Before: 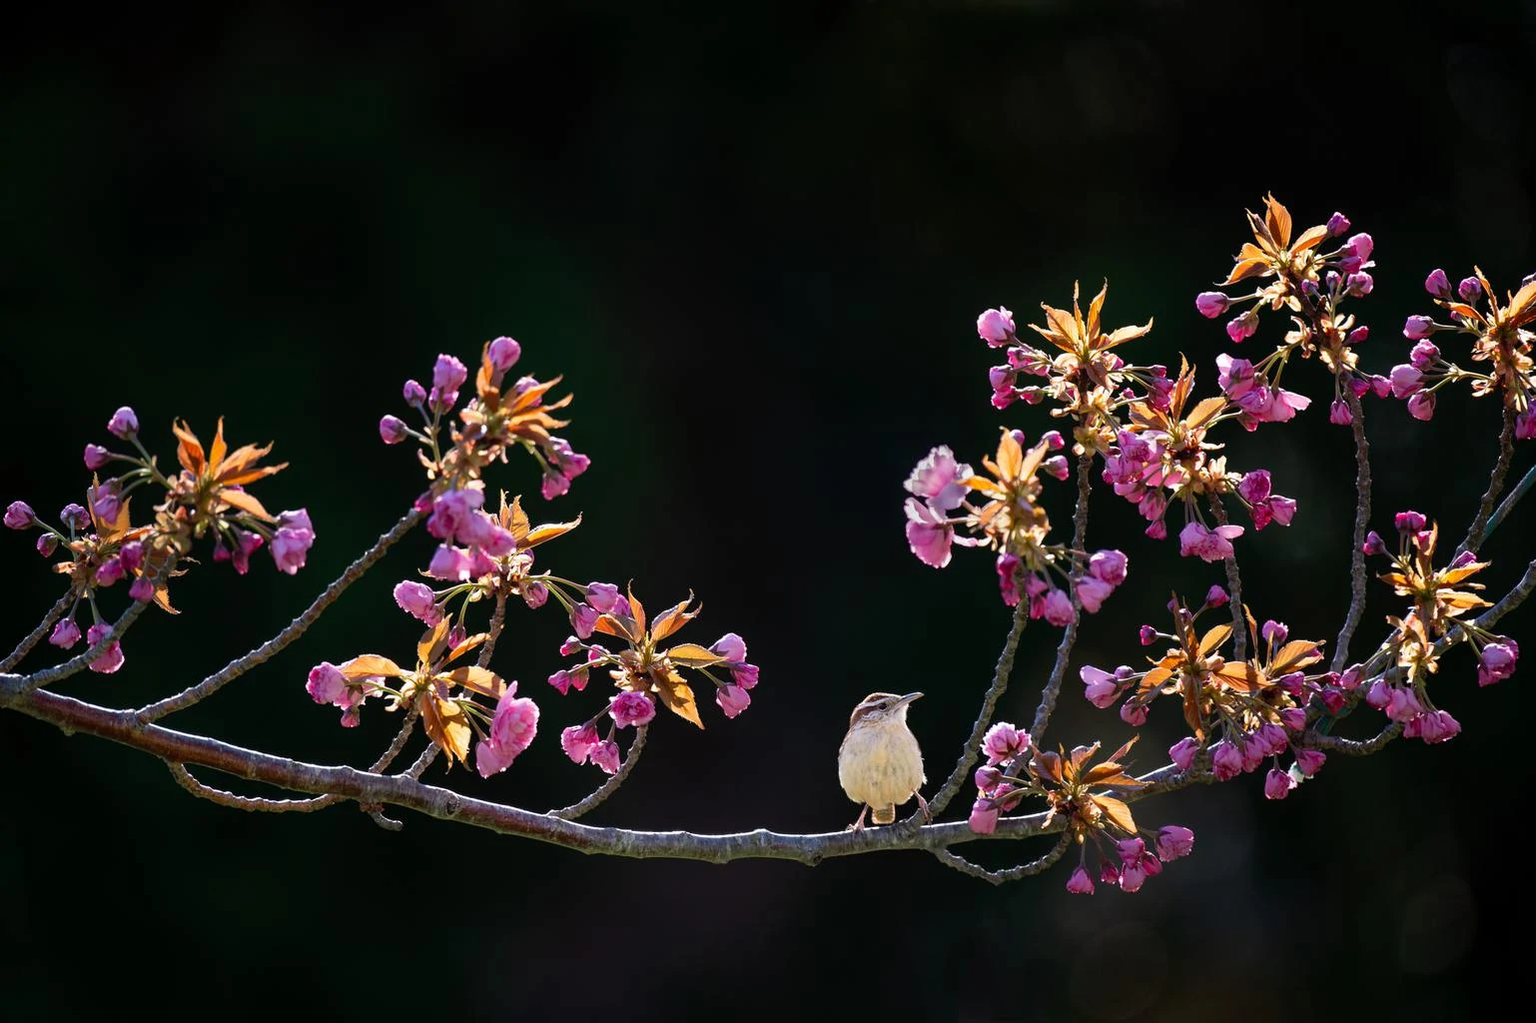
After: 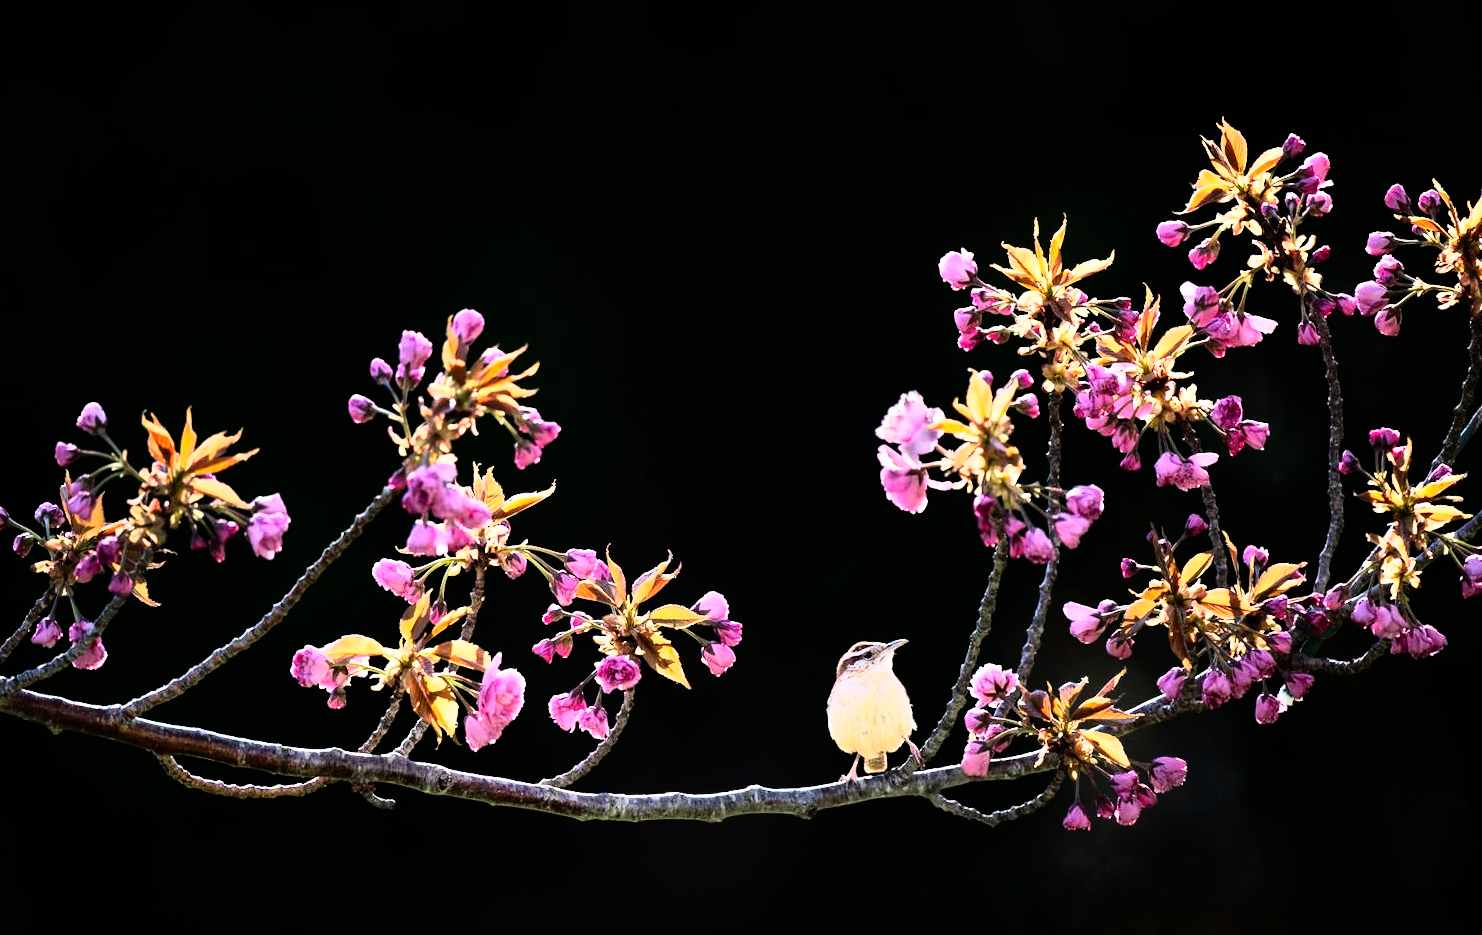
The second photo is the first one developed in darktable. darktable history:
rgb curve: curves: ch0 [(0, 0) (0.21, 0.15) (0.24, 0.21) (0.5, 0.75) (0.75, 0.96) (0.89, 0.99) (1, 1)]; ch1 [(0, 0.02) (0.21, 0.13) (0.25, 0.2) (0.5, 0.67) (0.75, 0.9) (0.89, 0.97) (1, 1)]; ch2 [(0, 0.02) (0.21, 0.13) (0.25, 0.2) (0.5, 0.67) (0.75, 0.9) (0.89, 0.97) (1, 1)], compensate middle gray true
rotate and perspective: rotation -3.52°, crop left 0.036, crop right 0.964, crop top 0.081, crop bottom 0.919
